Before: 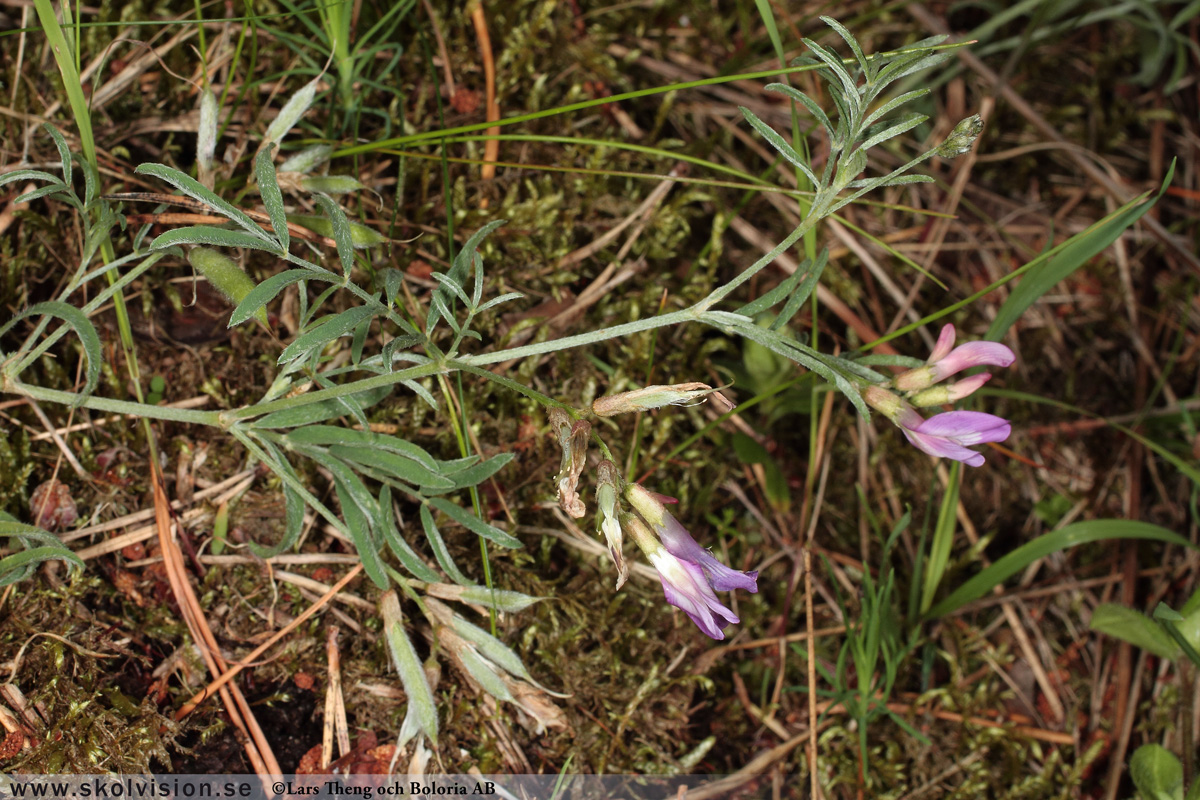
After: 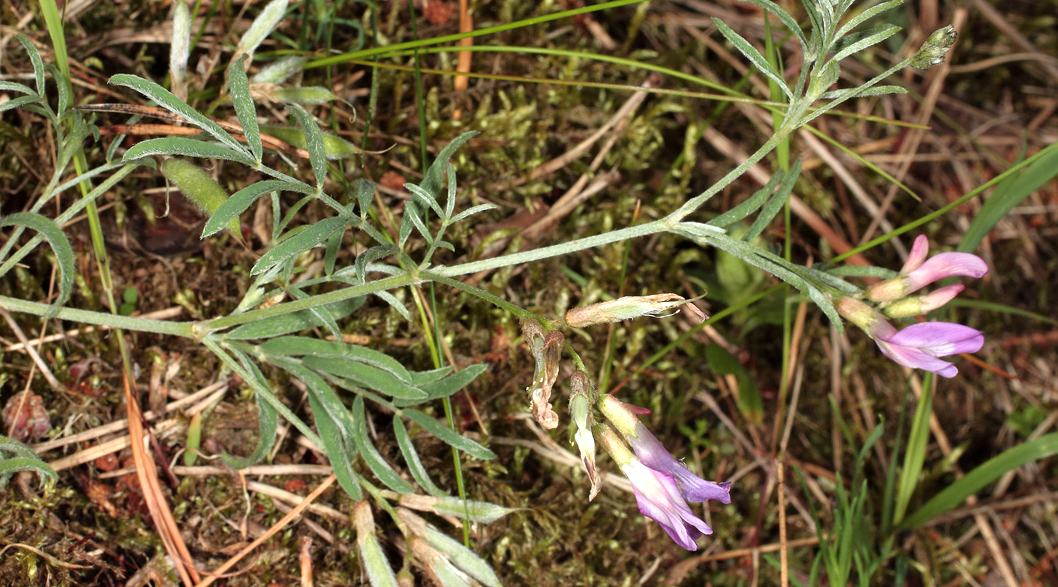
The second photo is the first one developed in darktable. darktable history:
exposure: black level correction 0.001, exposure 0.498 EV, compensate highlight preservation false
crop and rotate: left 2.324%, top 11.156%, right 9.507%, bottom 15.38%
